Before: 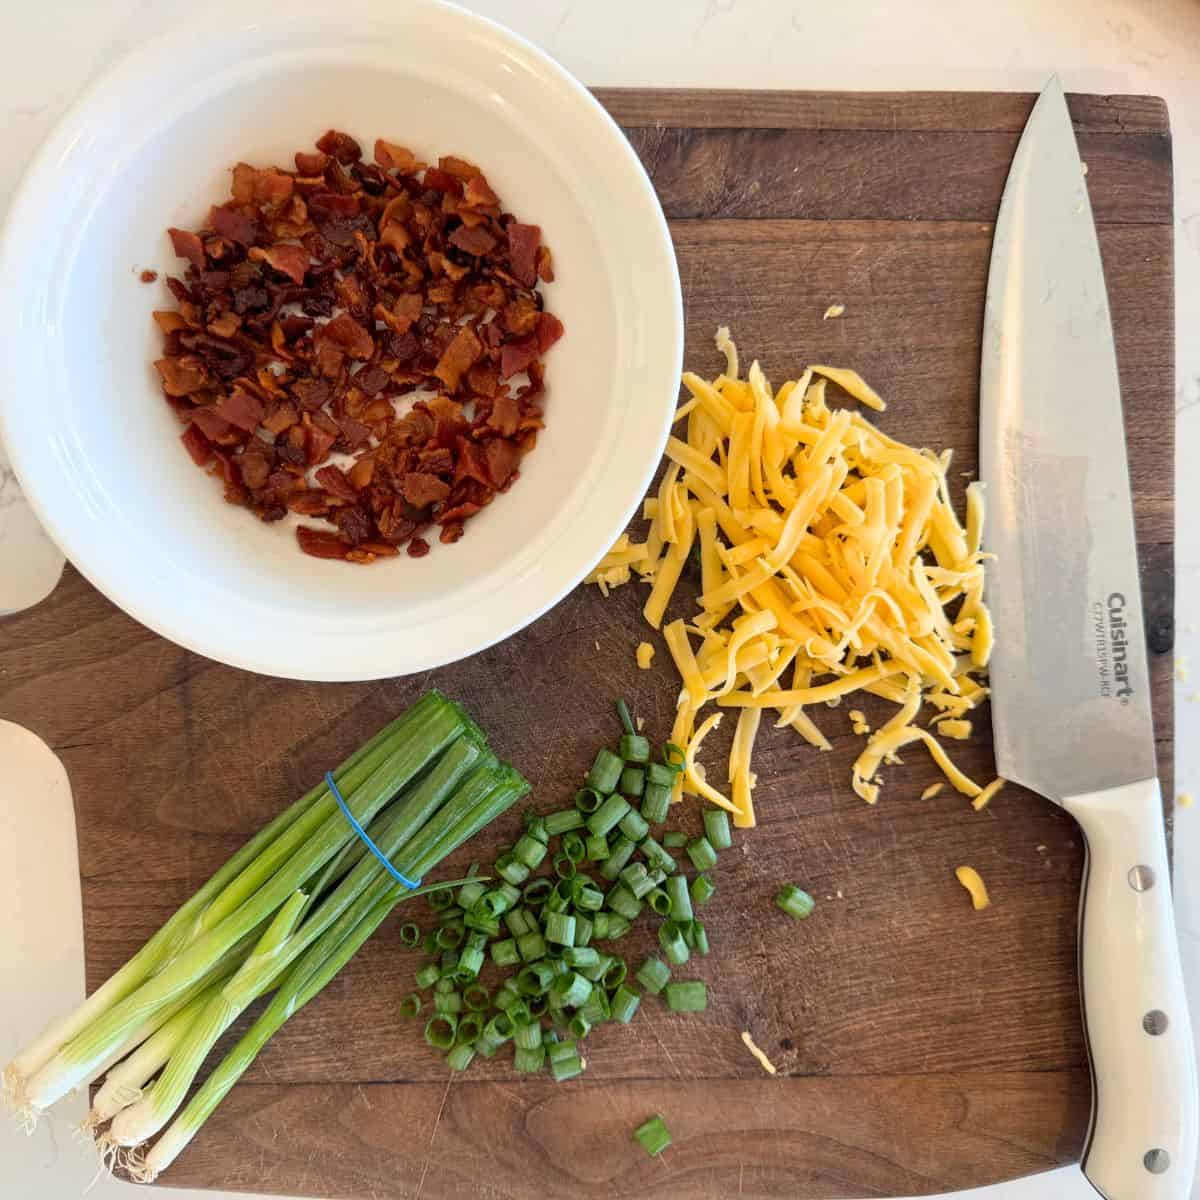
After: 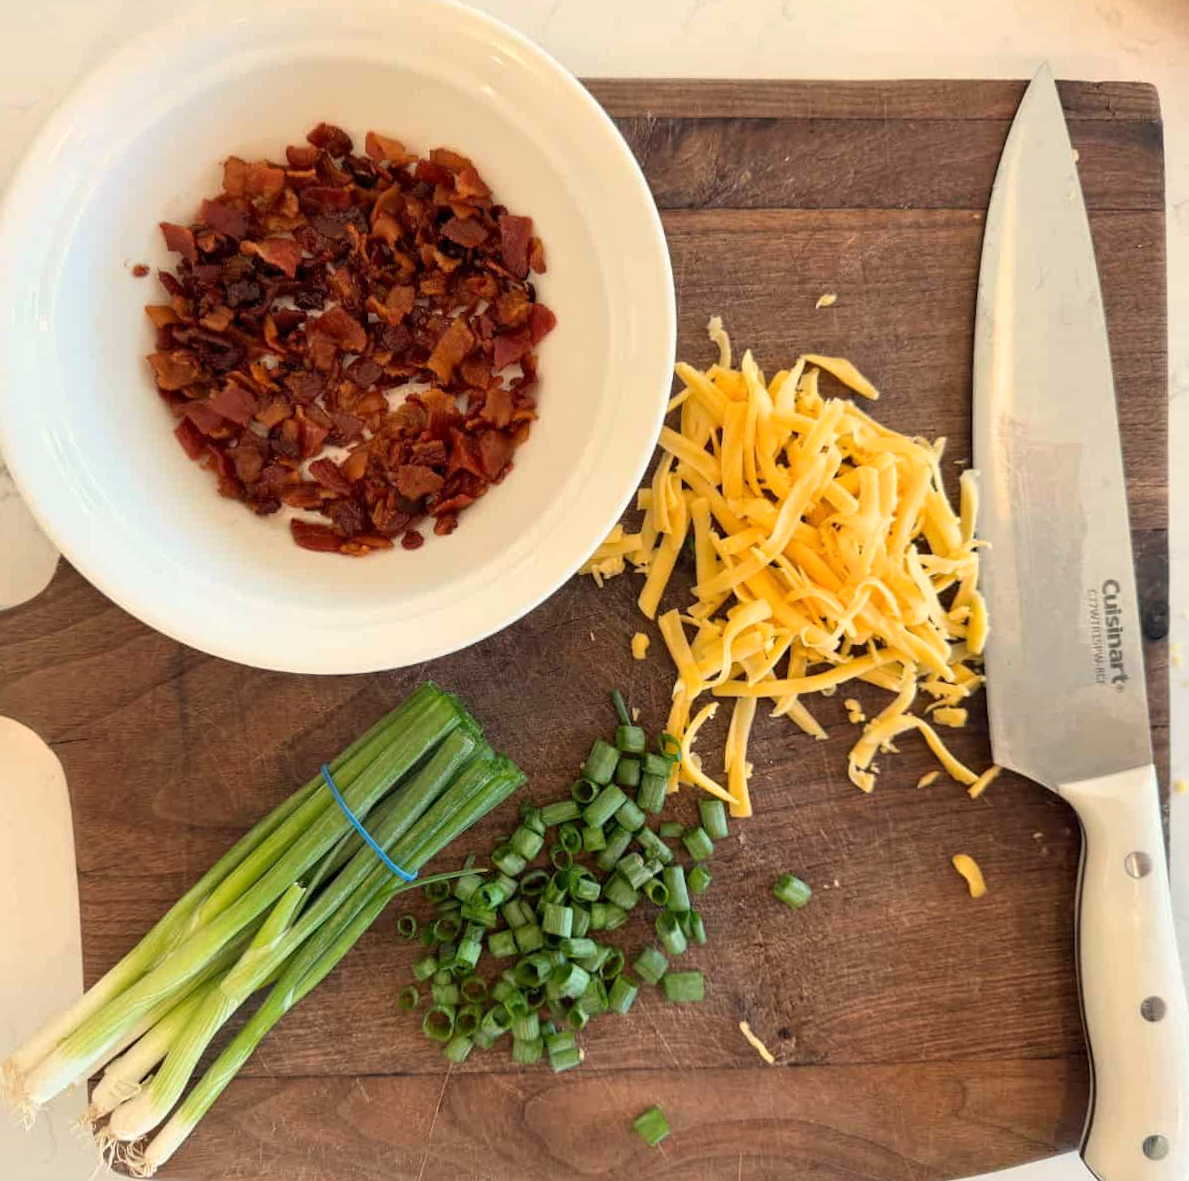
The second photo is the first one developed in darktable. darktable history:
white balance: red 1.045, blue 0.932
shadows and highlights: radius 334.93, shadows 63.48, highlights 6.06, compress 87.7%, highlights color adjustment 39.73%, soften with gaussian
rotate and perspective: rotation -0.45°, automatic cropping original format, crop left 0.008, crop right 0.992, crop top 0.012, crop bottom 0.988
